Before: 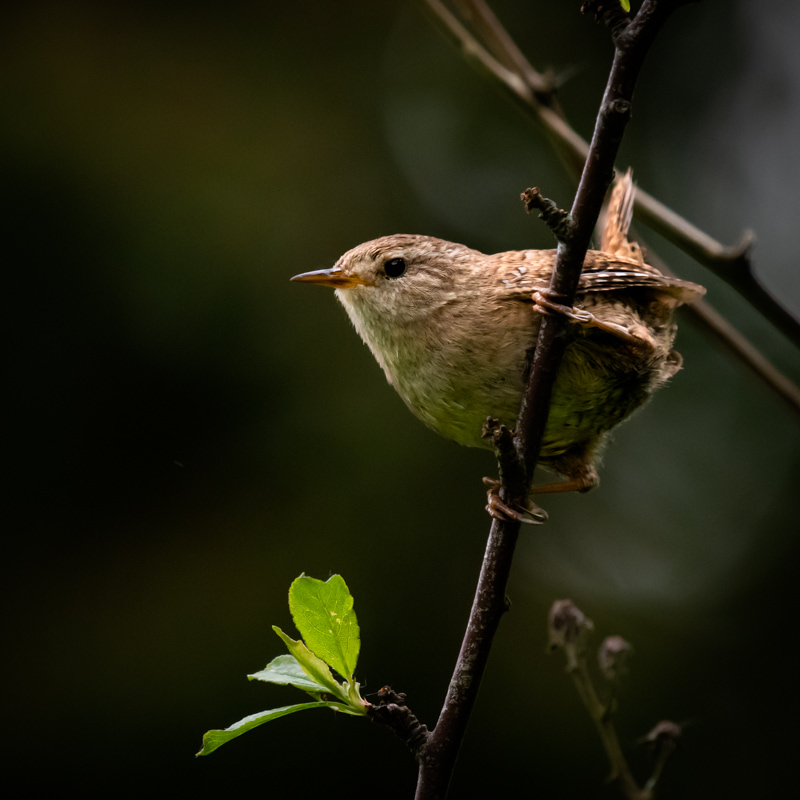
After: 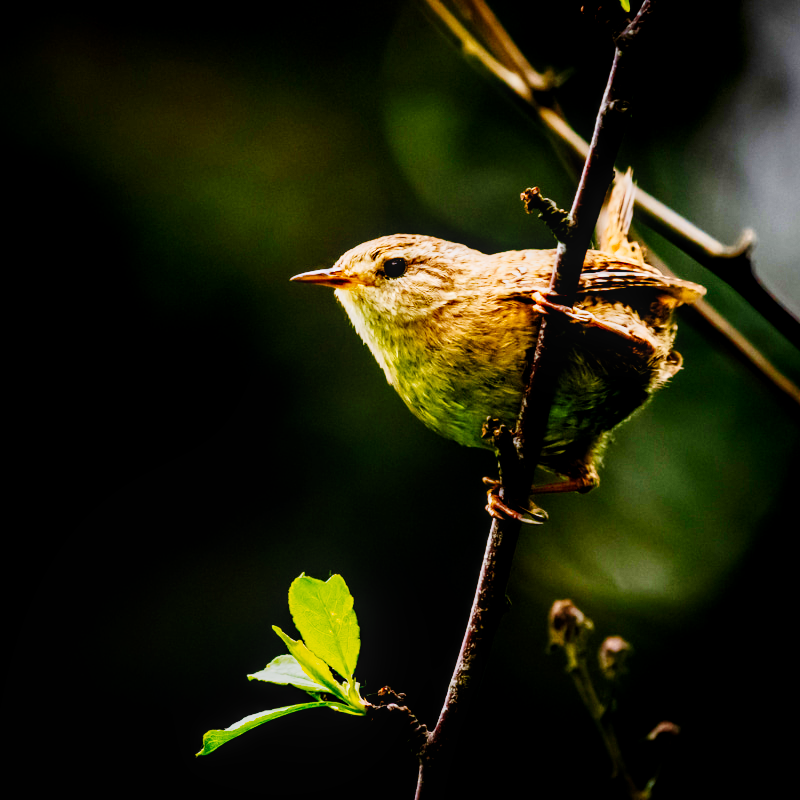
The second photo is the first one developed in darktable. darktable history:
contrast brightness saturation: contrast 0.204, brightness 0.16, saturation 0.23
tone curve: curves: ch0 [(0, 0) (0.004, 0) (0.133, 0.071) (0.325, 0.456) (0.832, 0.957) (1, 1)], preserve colors none
color balance rgb: global offset › luminance -0.514%, perceptual saturation grading › global saturation 19.641%, global vibrance 20%
local contrast: on, module defaults
